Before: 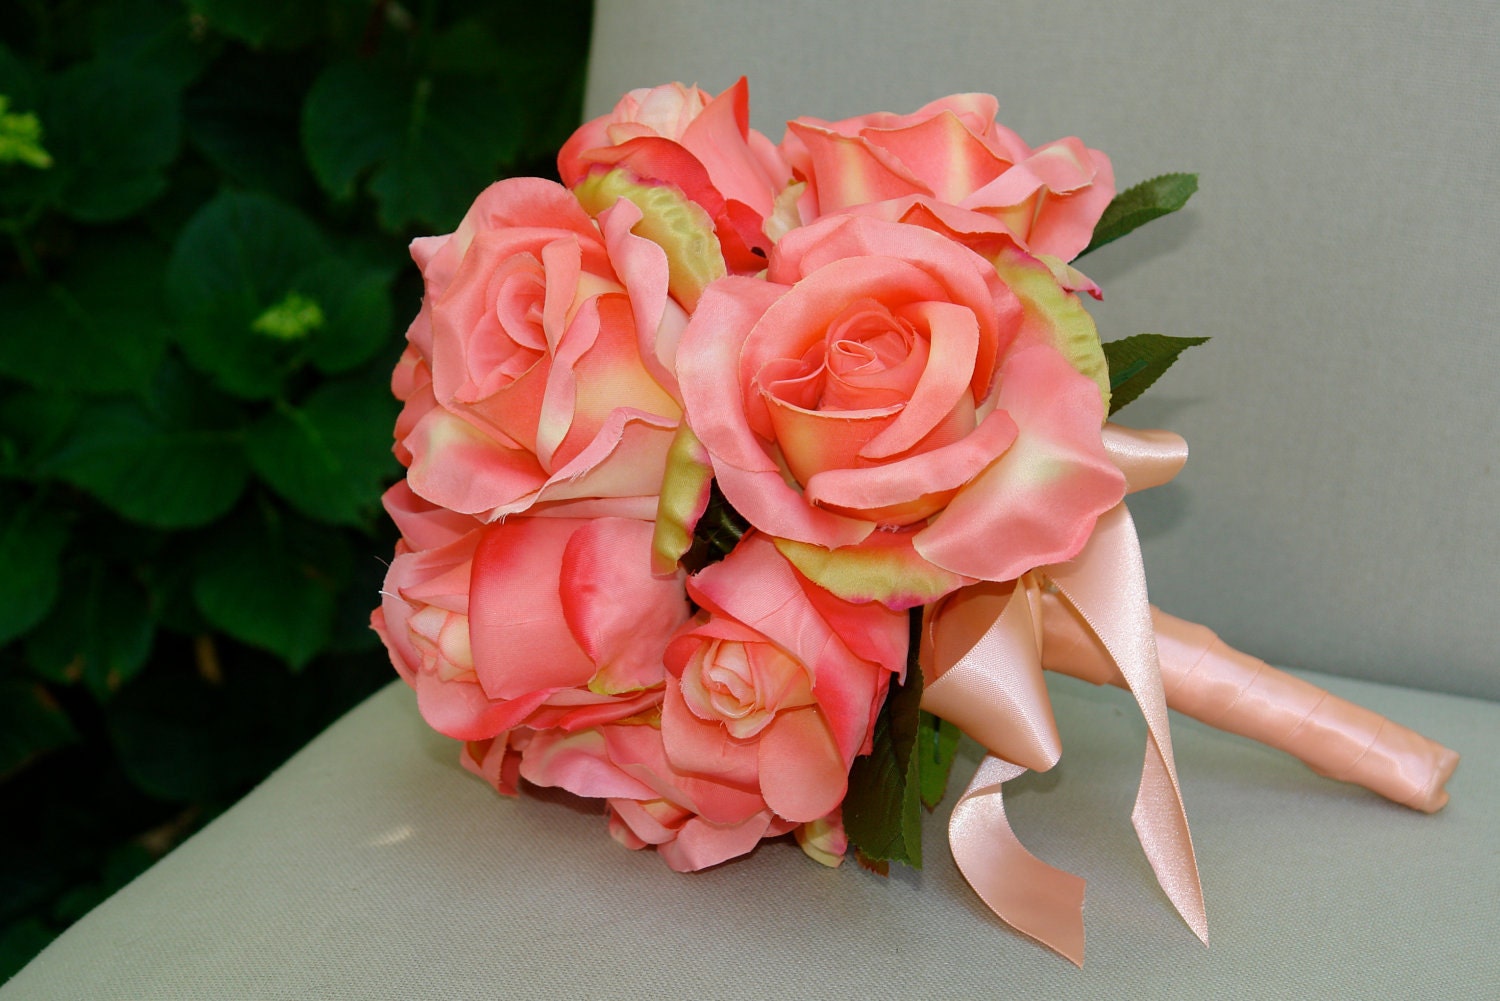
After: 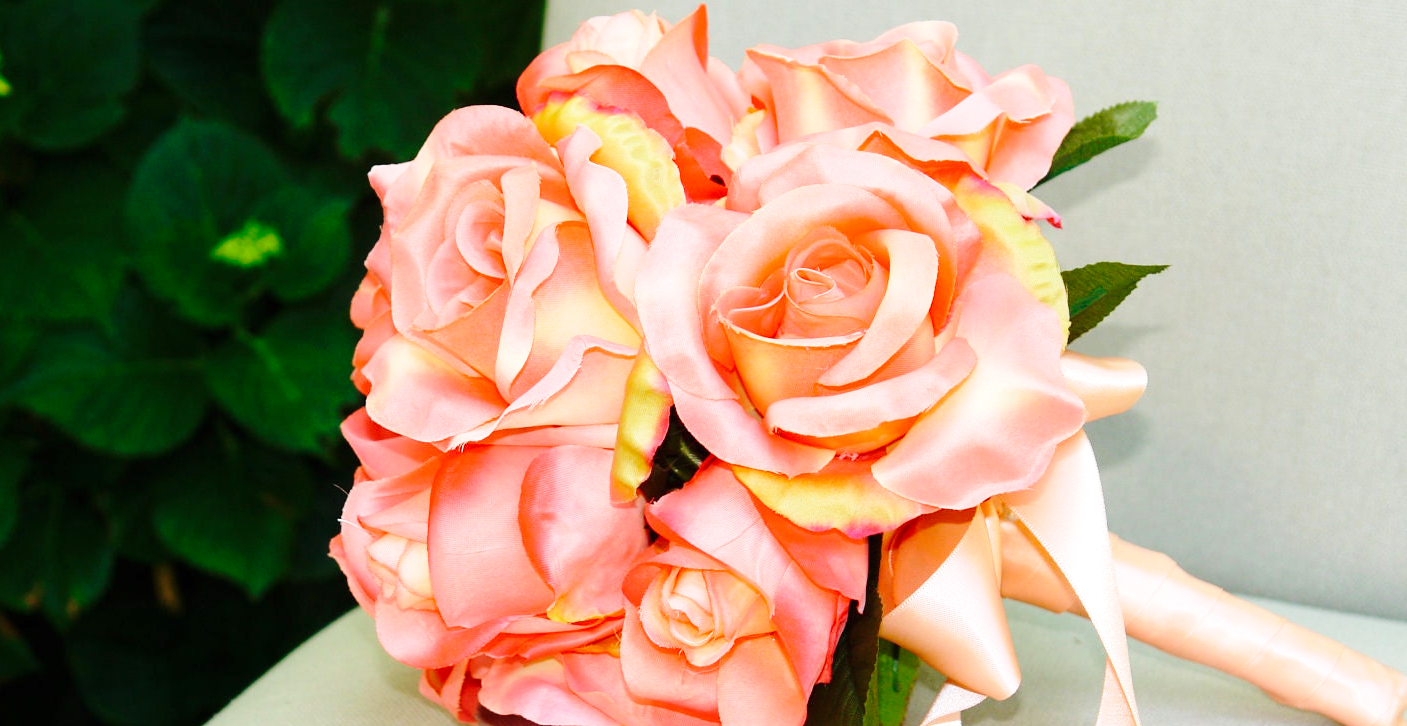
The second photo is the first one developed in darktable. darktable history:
tone equalizer: -7 EV 0.13 EV, smoothing diameter 25%, edges refinement/feathering 10, preserve details guided filter
crop: left 2.737%, top 7.287%, right 3.421%, bottom 20.179%
exposure: black level correction 0, exposure 0.5 EV, compensate highlight preservation false
base curve: curves: ch0 [(0, 0) (0.028, 0.03) (0.121, 0.232) (0.46, 0.748) (0.859, 0.968) (1, 1)], preserve colors none
